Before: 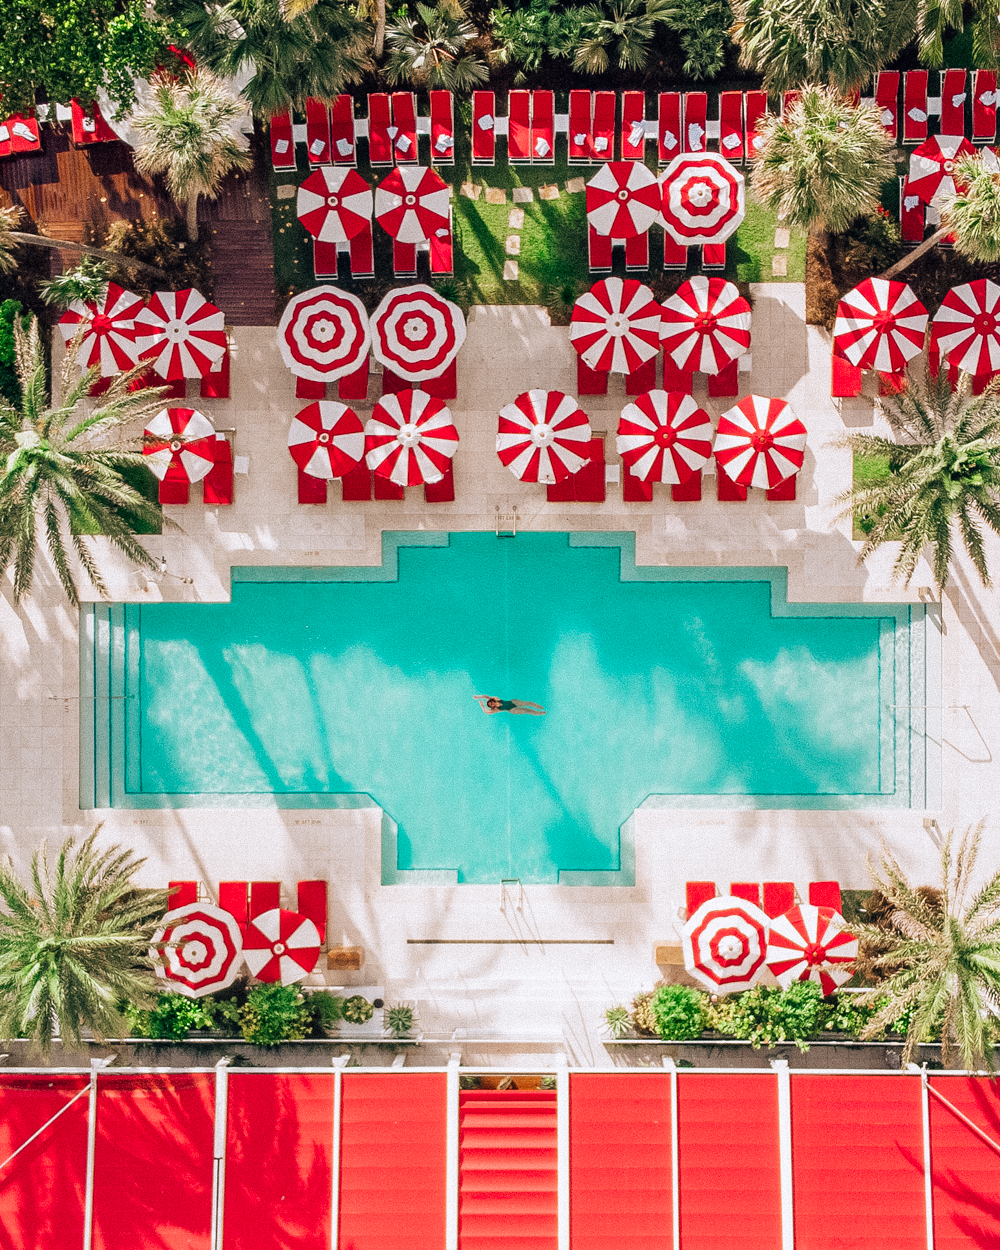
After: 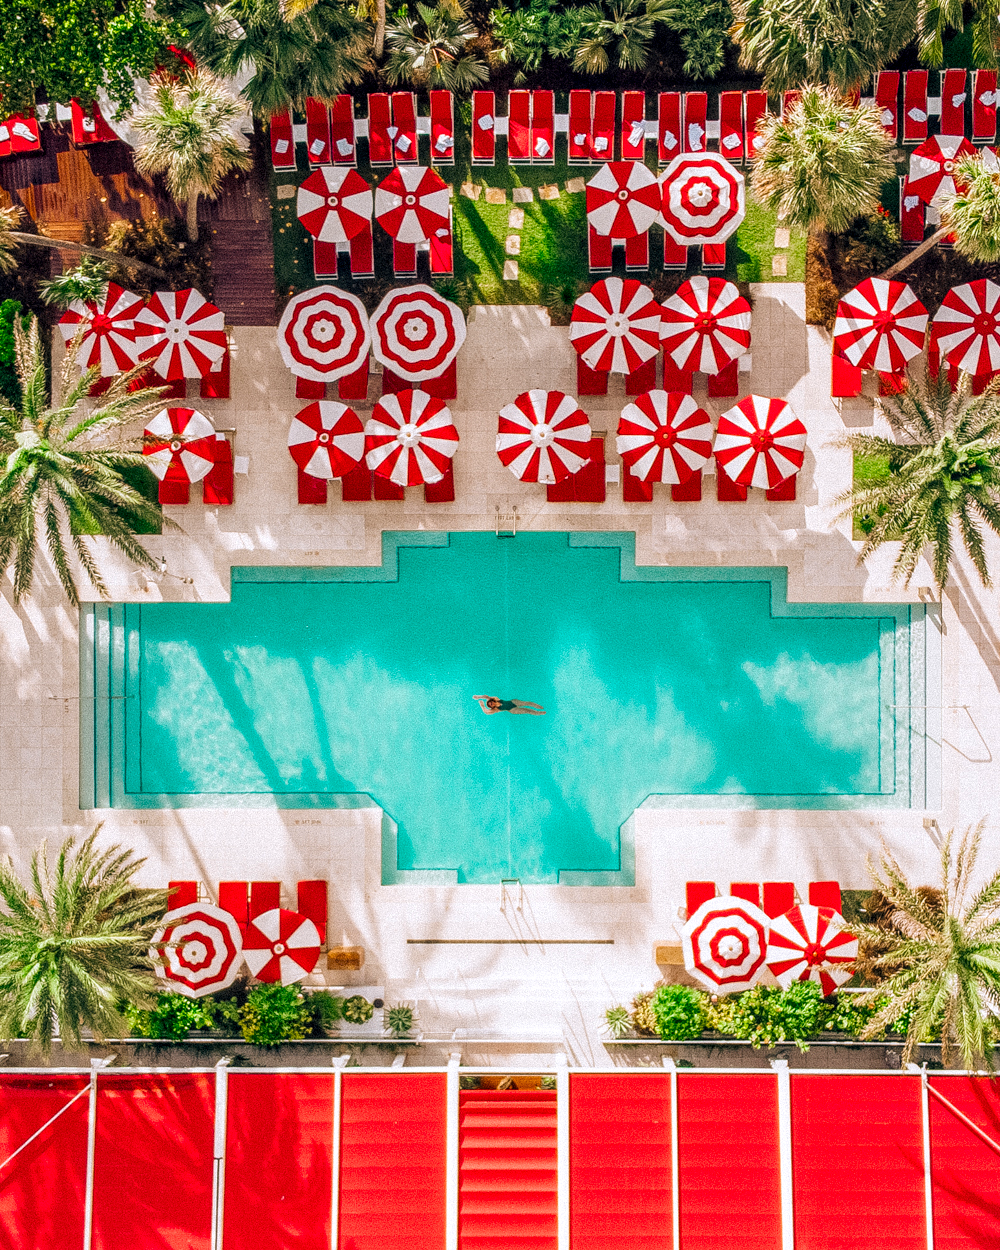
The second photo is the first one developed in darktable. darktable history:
color balance rgb: perceptual saturation grading › global saturation 20%, global vibrance 20%
local contrast: on, module defaults
